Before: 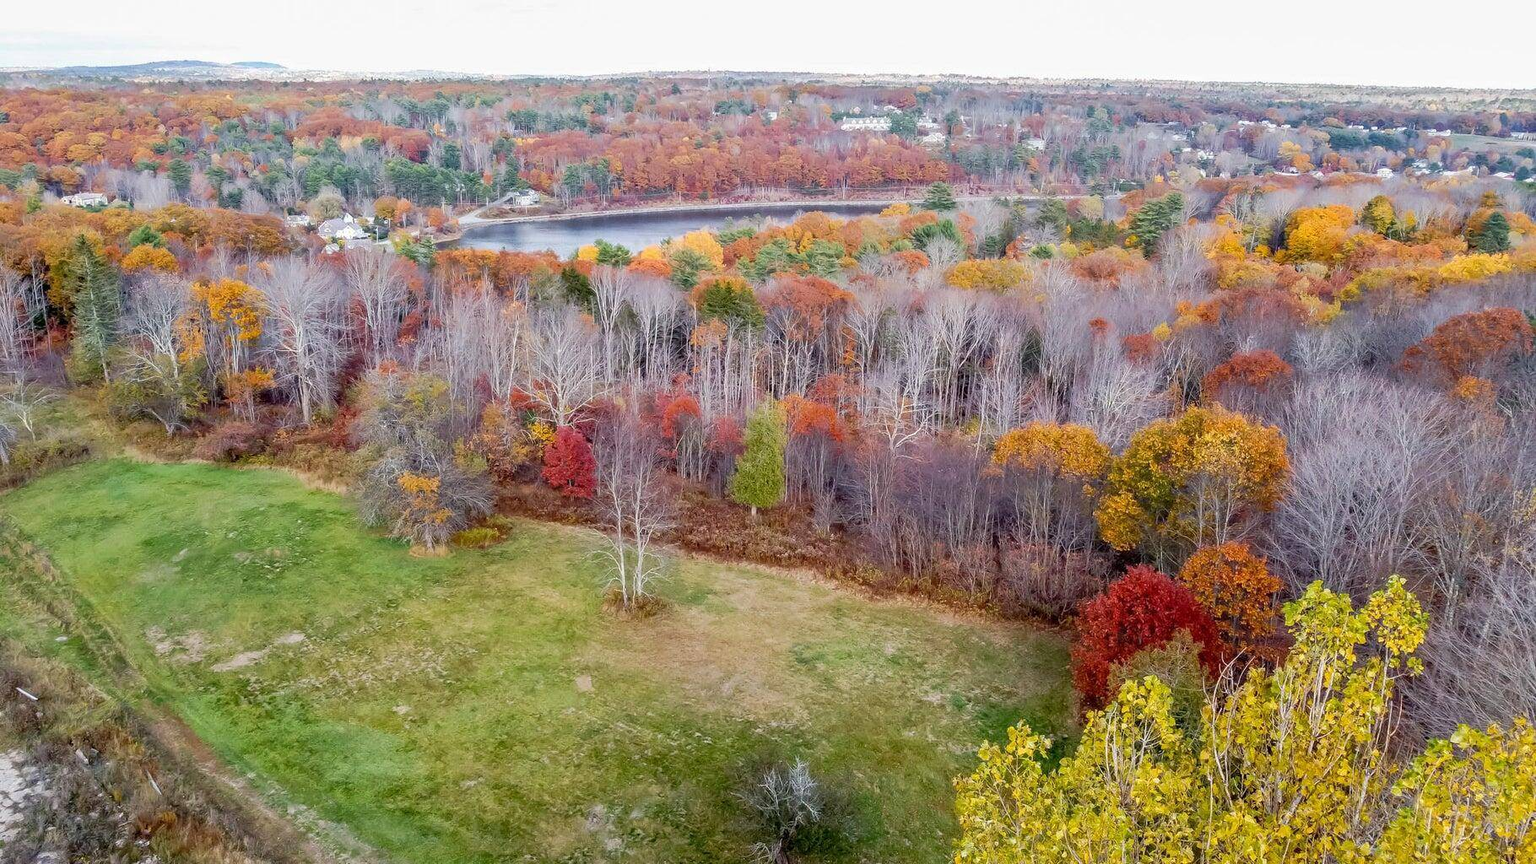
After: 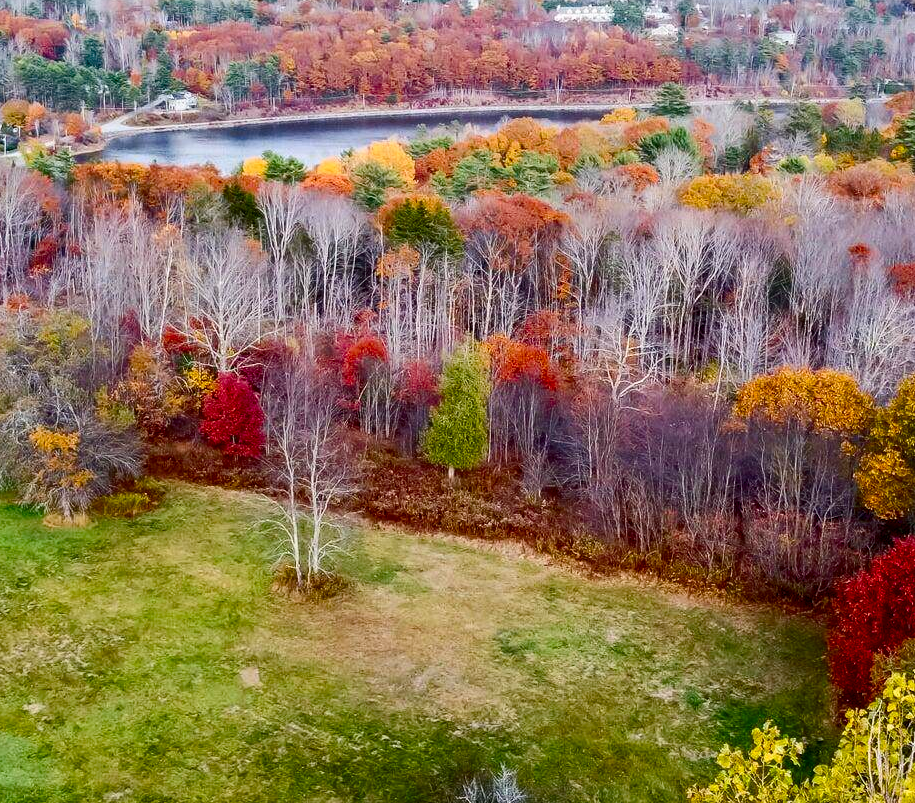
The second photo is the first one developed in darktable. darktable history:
crop and rotate: angle 0.025°, left 24.269%, top 13.035%, right 25.407%, bottom 8.475%
contrast brightness saturation: contrast 0.212, brightness -0.102, saturation 0.207
color balance rgb: perceptual saturation grading › global saturation 20%, perceptual saturation grading › highlights -24.993%, perceptual saturation grading › shadows 26.116%
